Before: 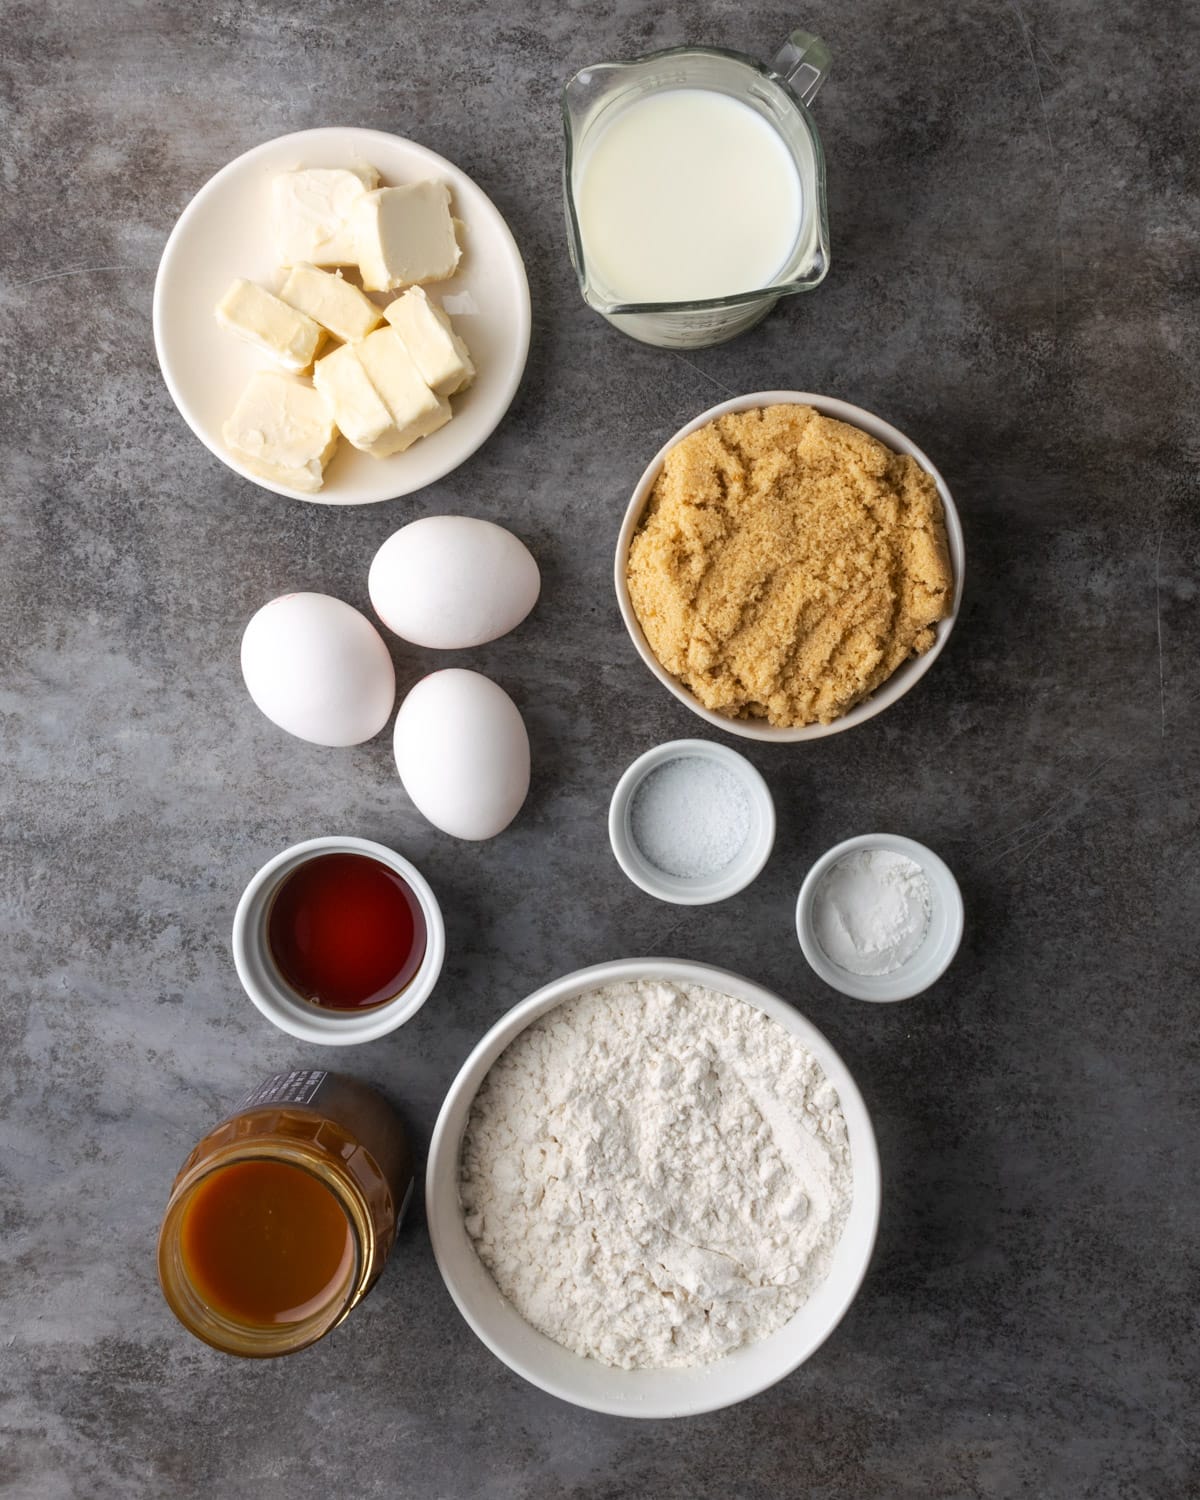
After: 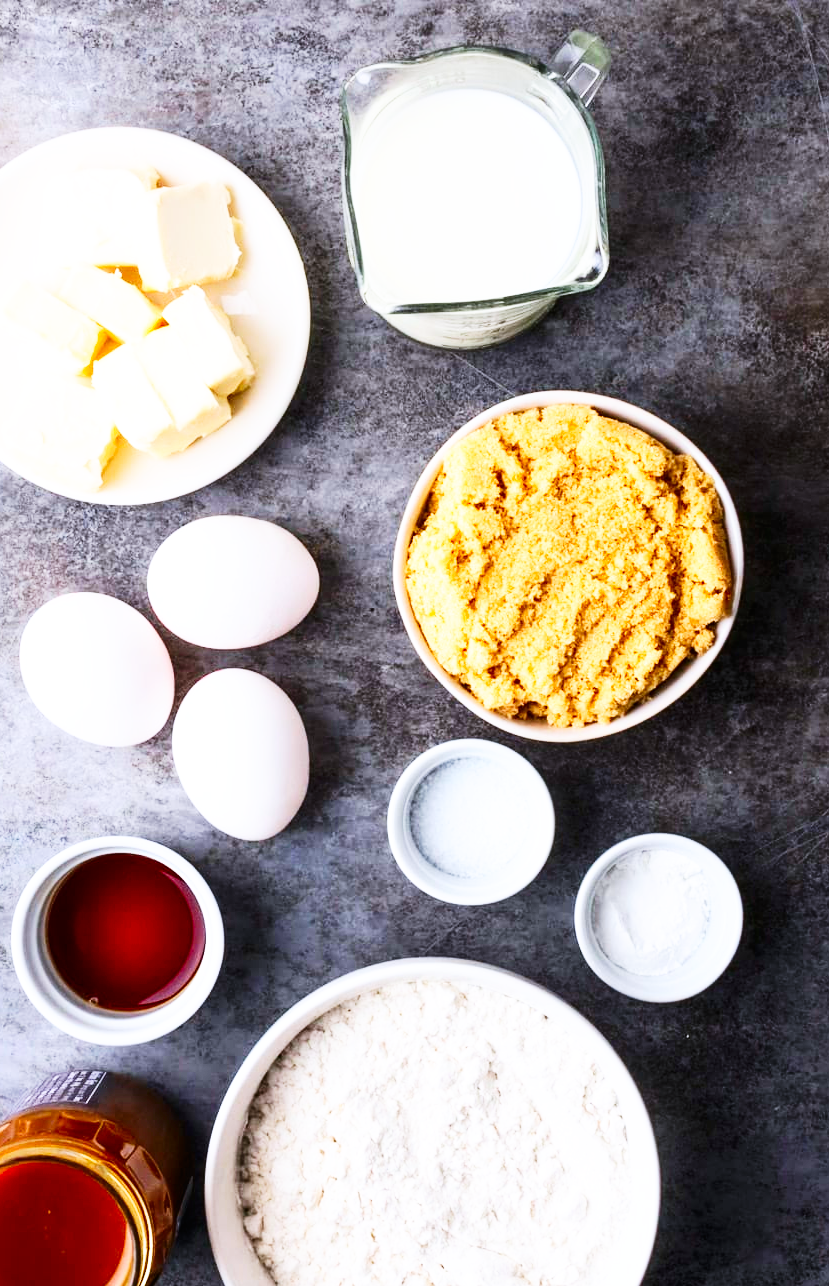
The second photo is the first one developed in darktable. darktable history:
crop: left 18.479%, right 12.412%, bottom 14.247%
base curve: curves: ch0 [(0, 0) (0.007, 0.004) (0.027, 0.03) (0.046, 0.07) (0.207, 0.54) (0.442, 0.872) (0.673, 0.972) (1, 1)], preserve colors none
color calibration: illuminant as shot in camera, x 0.358, y 0.373, temperature 4628.91 K
contrast brightness saturation: contrast 0.176, saturation 0.306
